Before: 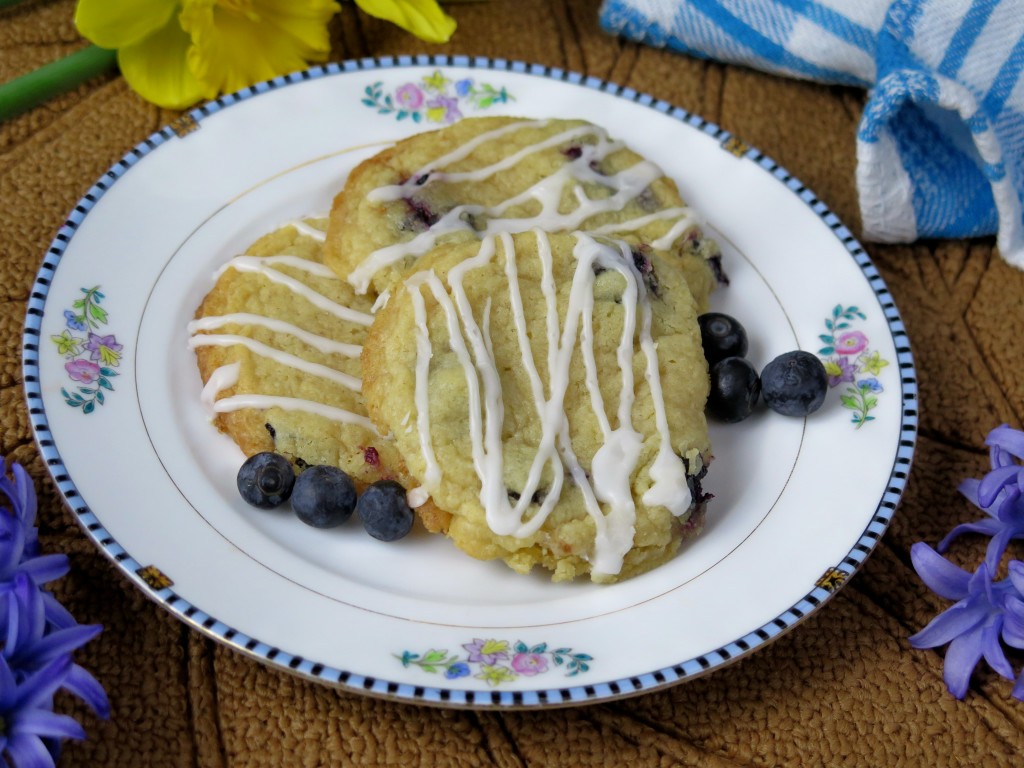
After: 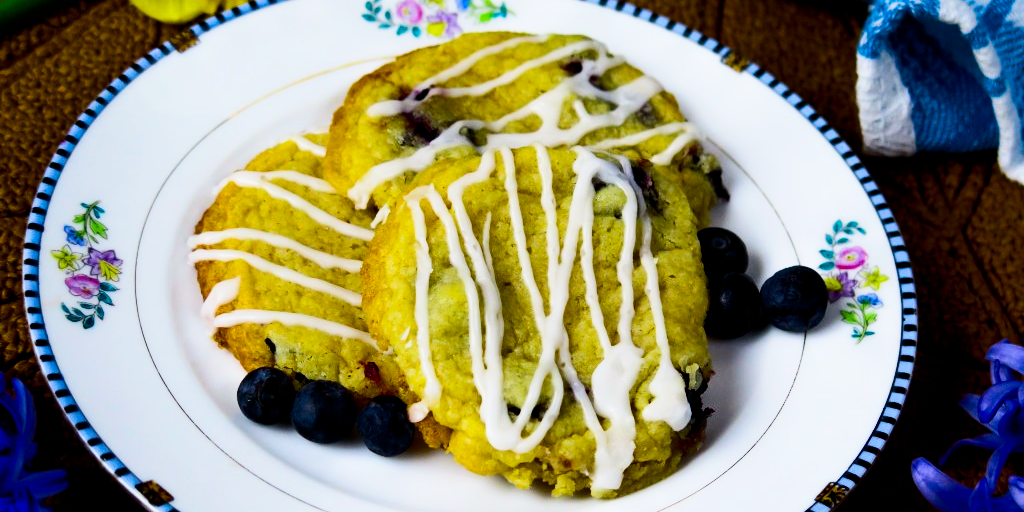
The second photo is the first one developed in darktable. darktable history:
contrast brightness saturation: contrast 0.19, brightness -0.11, saturation 0.21
color balance rgb: linear chroma grading › global chroma 9%, perceptual saturation grading › global saturation 36%, perceptual saturation grading › shadows 35%, perceptual brilliance grading › global brilliance 15%, perceptual brilliance grading › shadows -35%, global vibrance 15%
crop: top 11.166%, bottom 22.168%
filmic rgb: black relative exposure -5 EV, white relative exposure 3.5 EV, hardness 3.19, contrast 1.4, highlights saturation mix -50%
